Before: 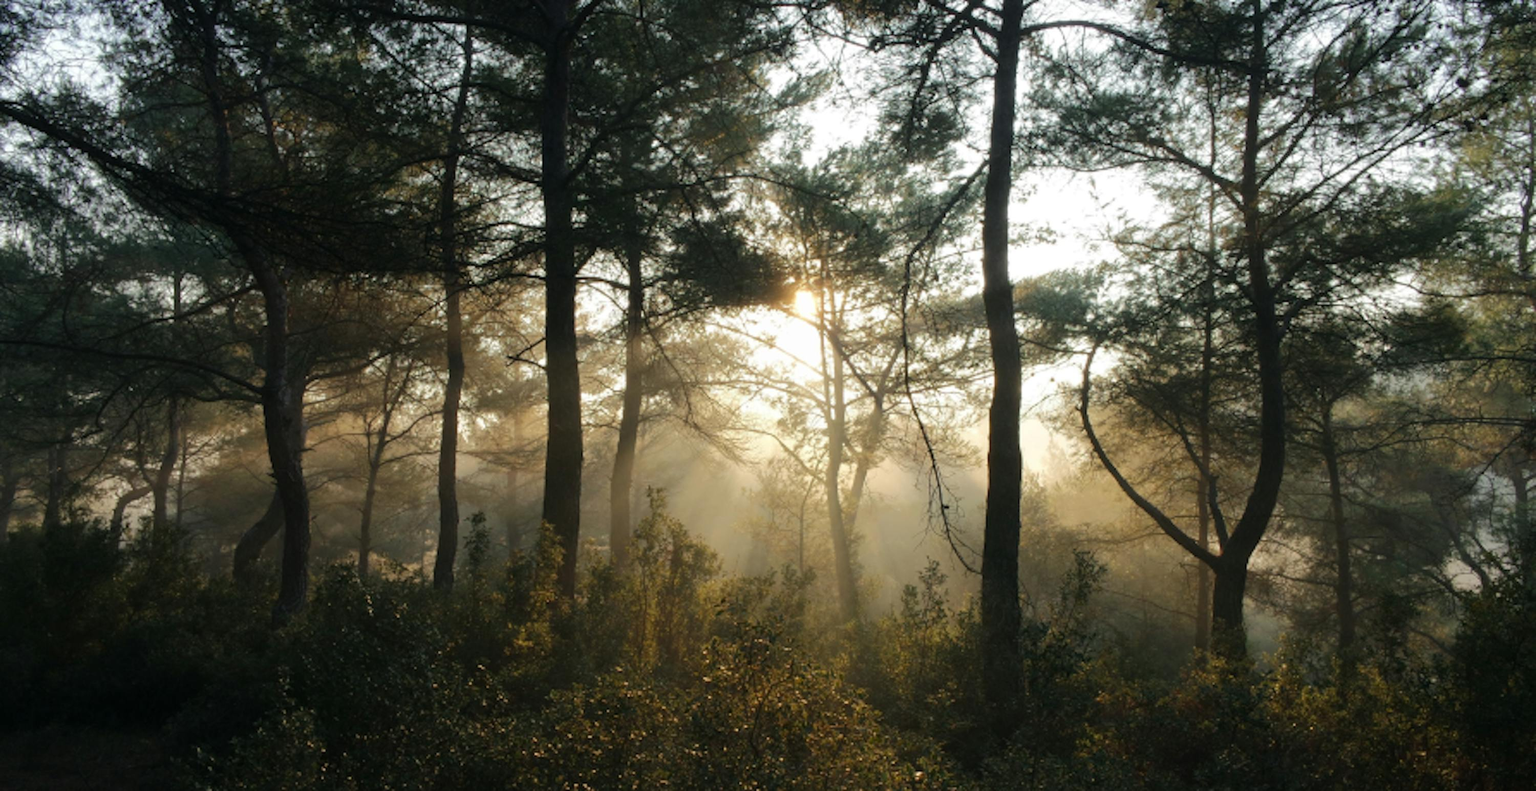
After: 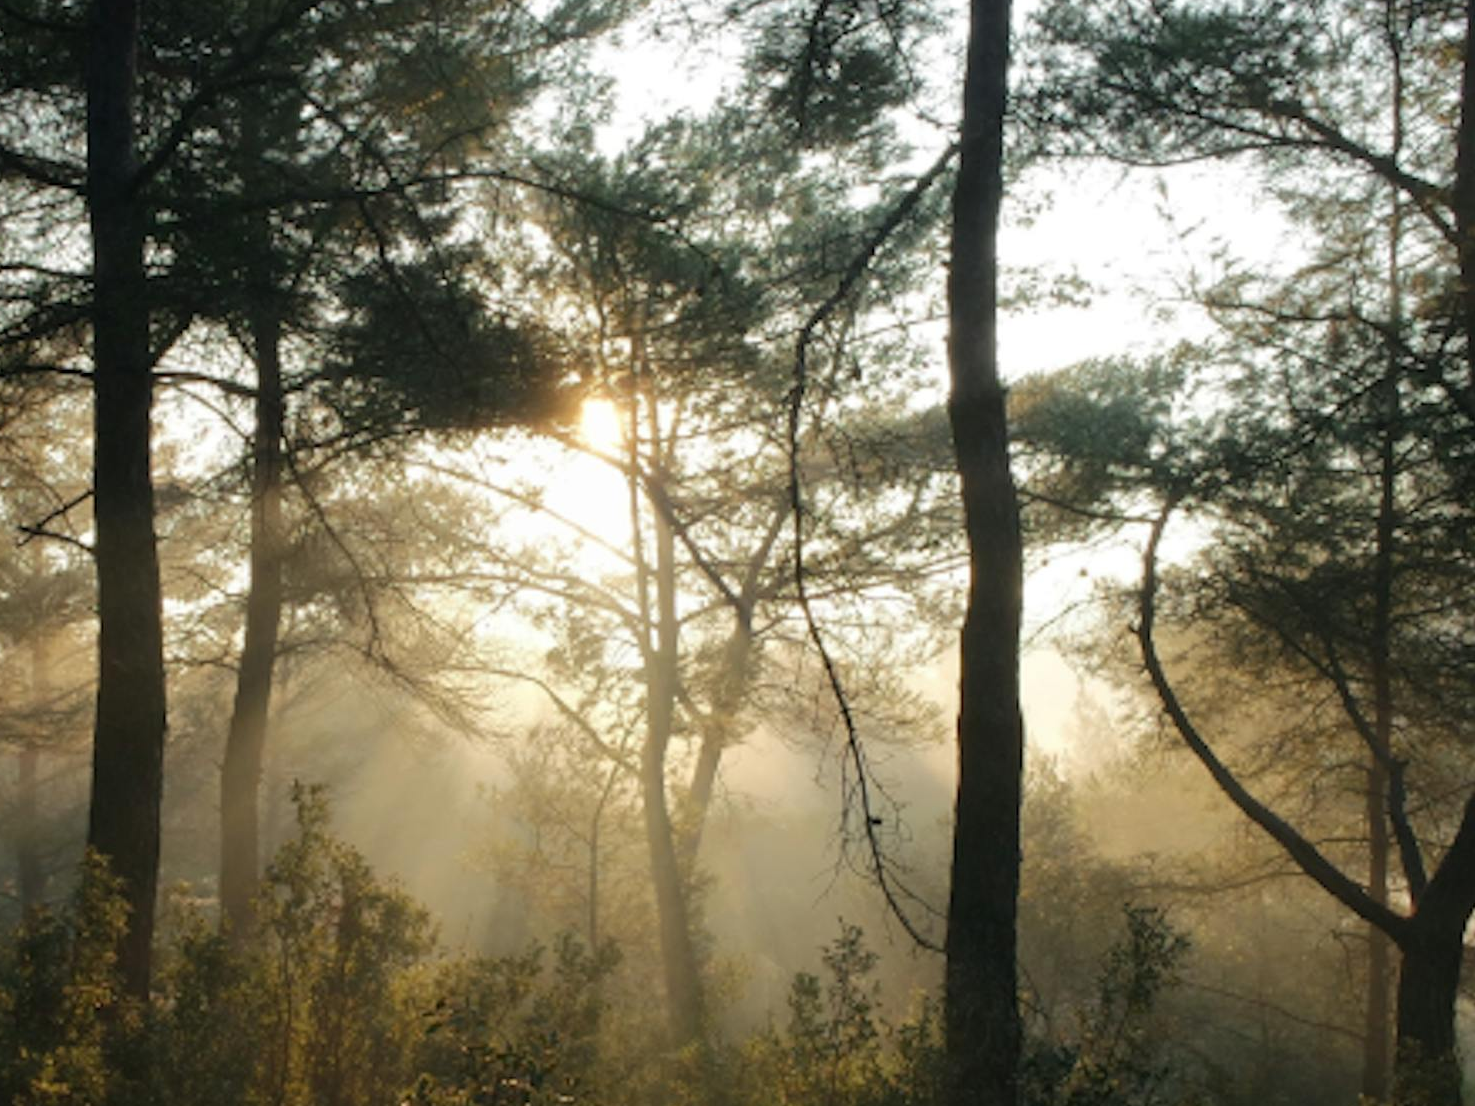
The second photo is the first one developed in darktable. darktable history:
crop: left 32.418%, top 11.002%, right 18.394%, bottom 17.353%
